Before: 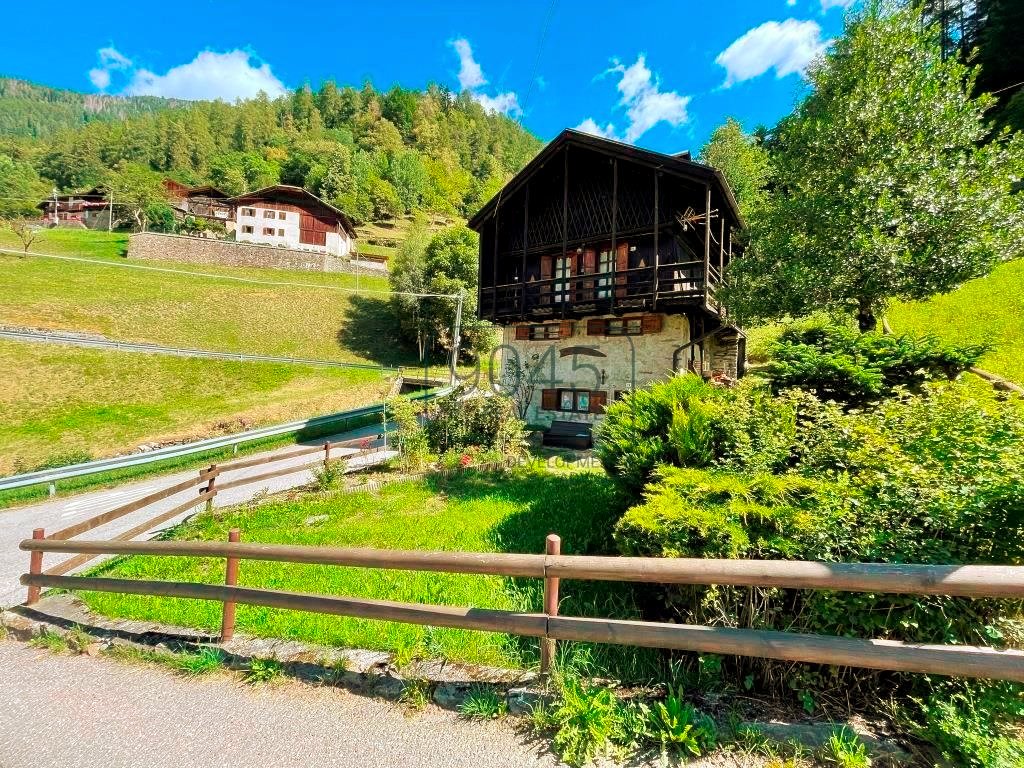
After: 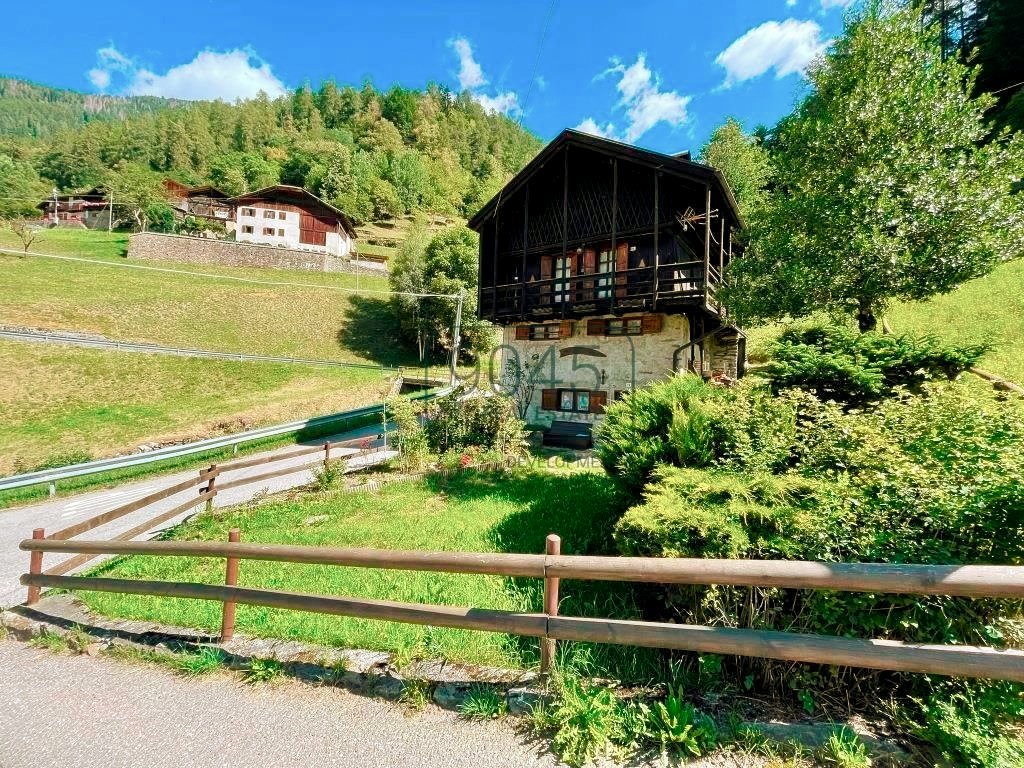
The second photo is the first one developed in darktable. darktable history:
contrast brightness saturation: saturation -0.057
color balance rgb: shadows lift › luminance -7.344%, shadows lift › chroma 2.402%, shadows lift › hue 197.82°, perceptual saturation grading › global saturation 0.088%, perceptual saturation grading › highlights -30.432%, perceptual saturation grading › shadows 20.221%, global vibrance 20%
